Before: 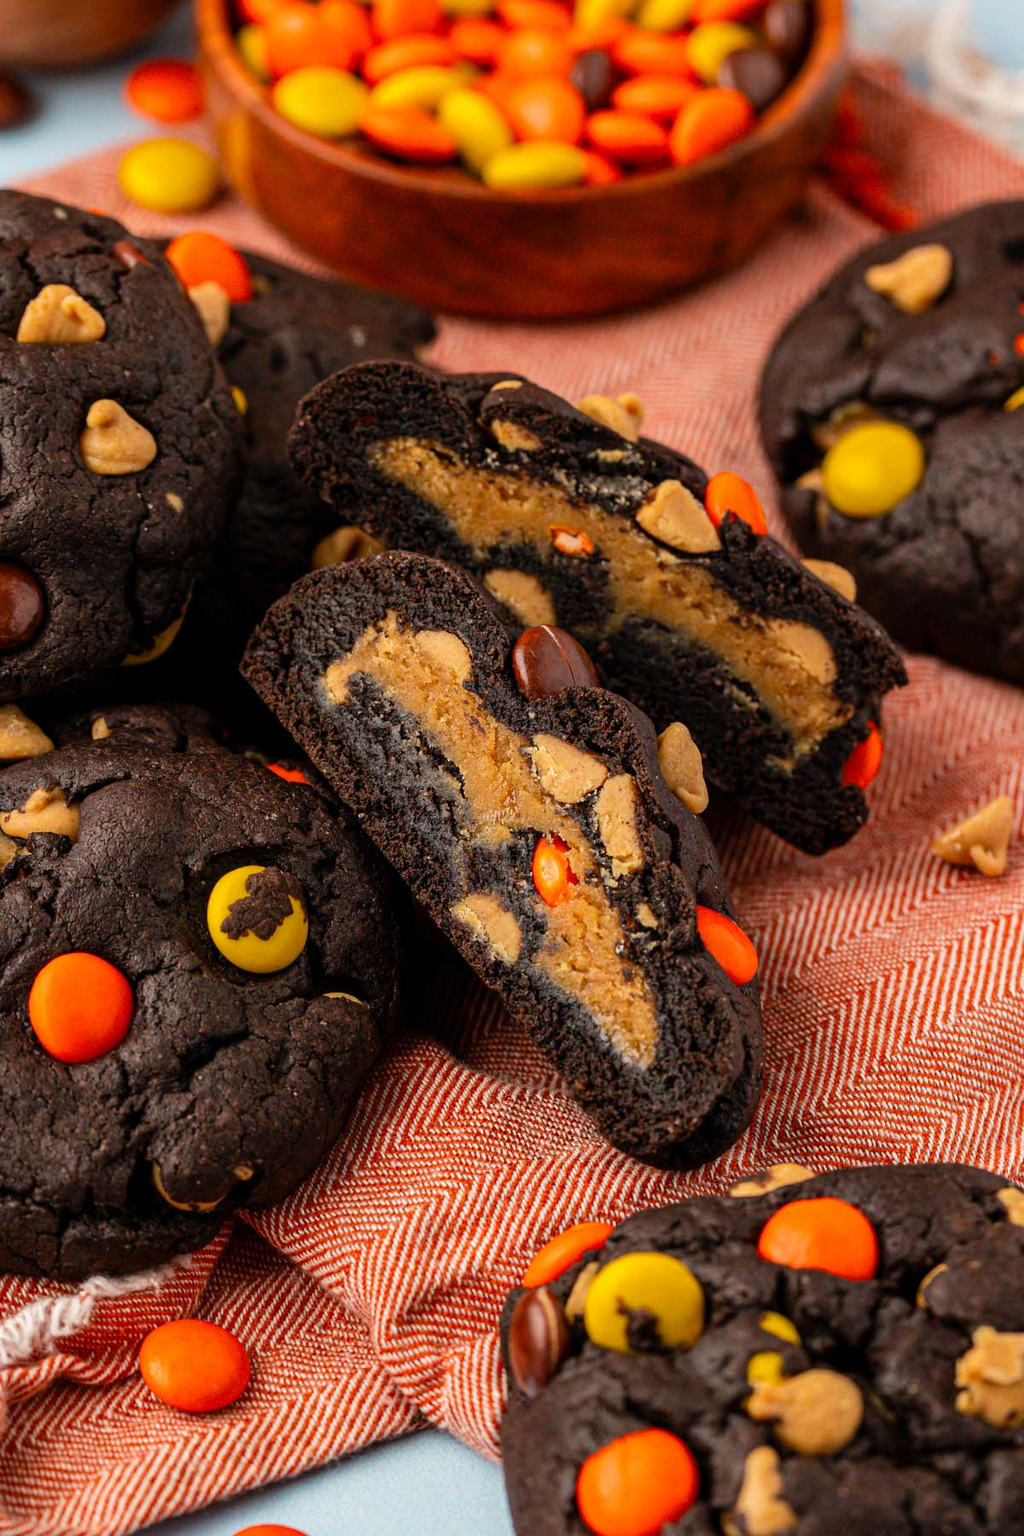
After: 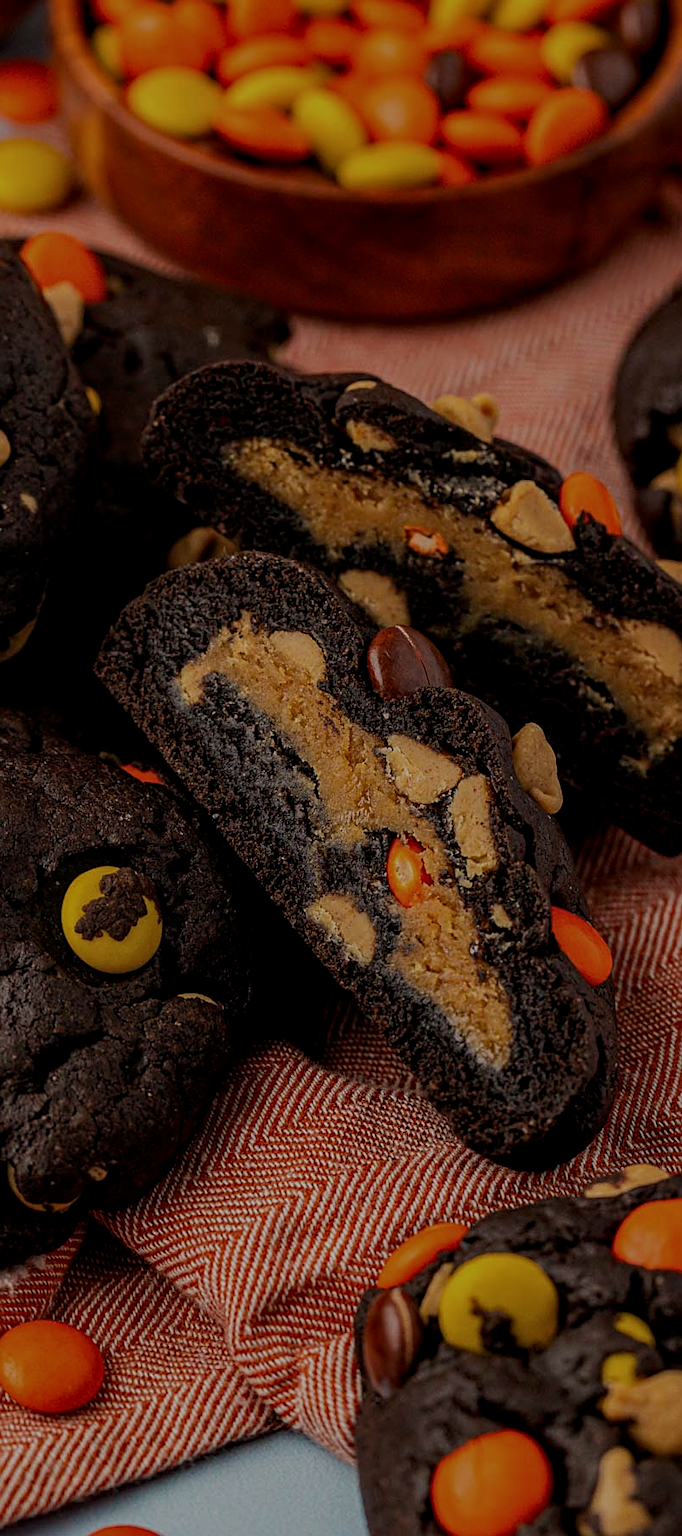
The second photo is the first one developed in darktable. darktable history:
sharpen: on, module defaults
exposure: exposure -1.46 EV, compensate highlight preservation false
local contrast: on, module defaults
crop and rotate: left 14.332%, right 19.05%
